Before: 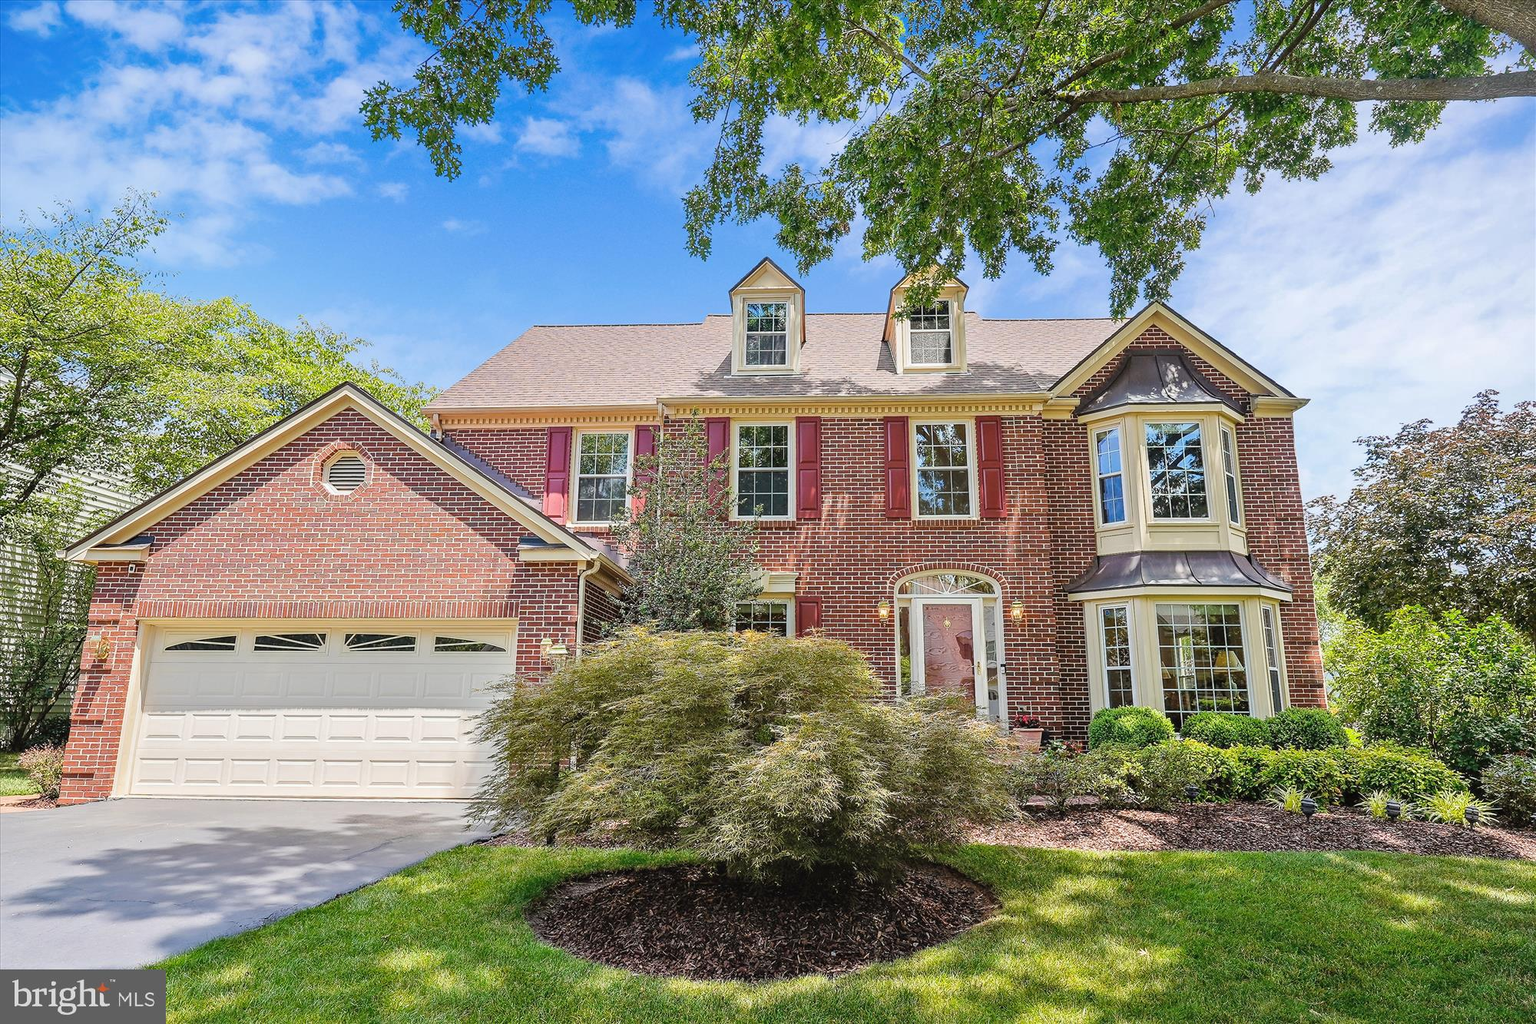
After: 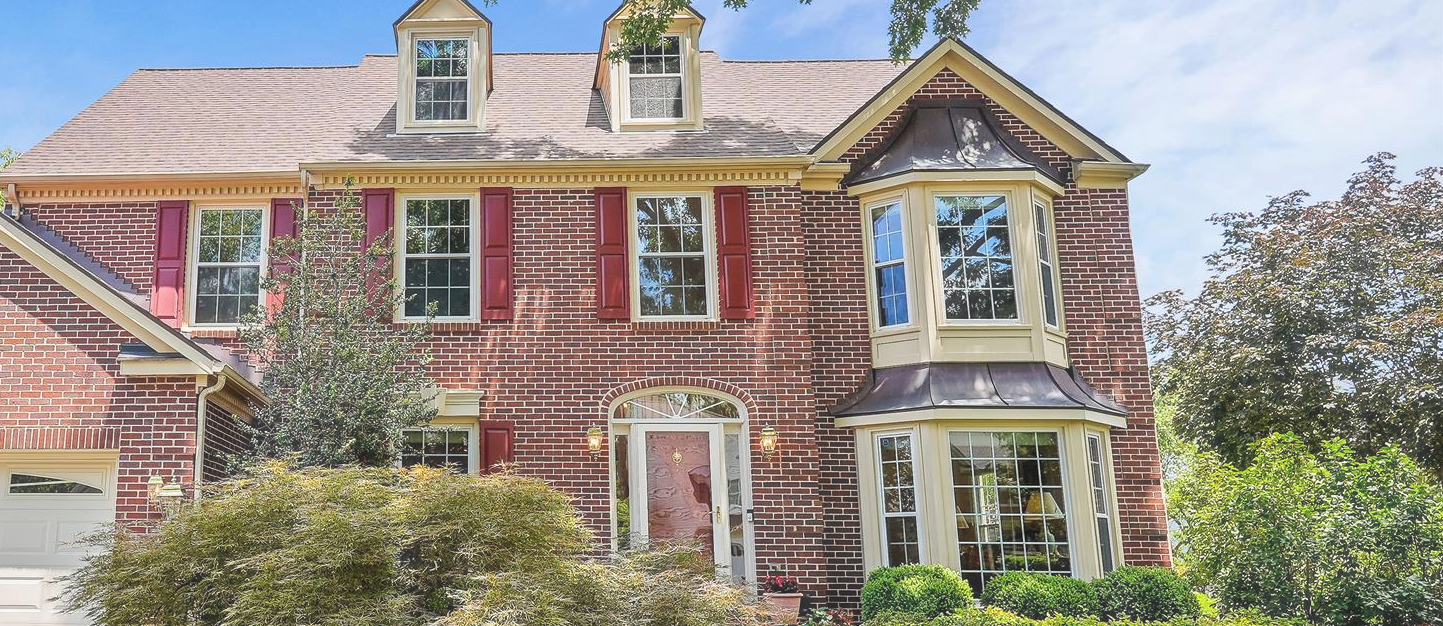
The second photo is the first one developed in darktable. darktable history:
haze removal: strength -0.061, compatibility mode true, adaptive false
crop and rotate: left 27.823%, top 26.705%, bottom 26.332%
